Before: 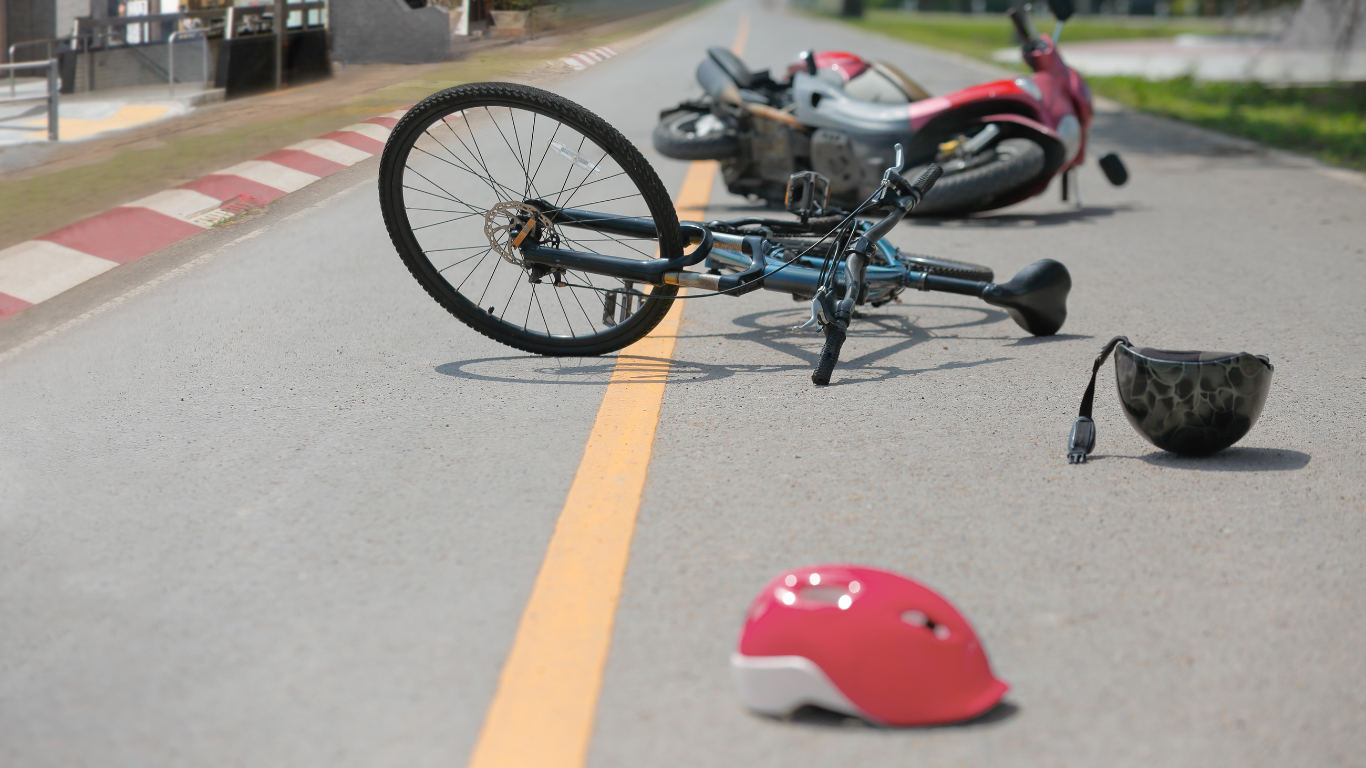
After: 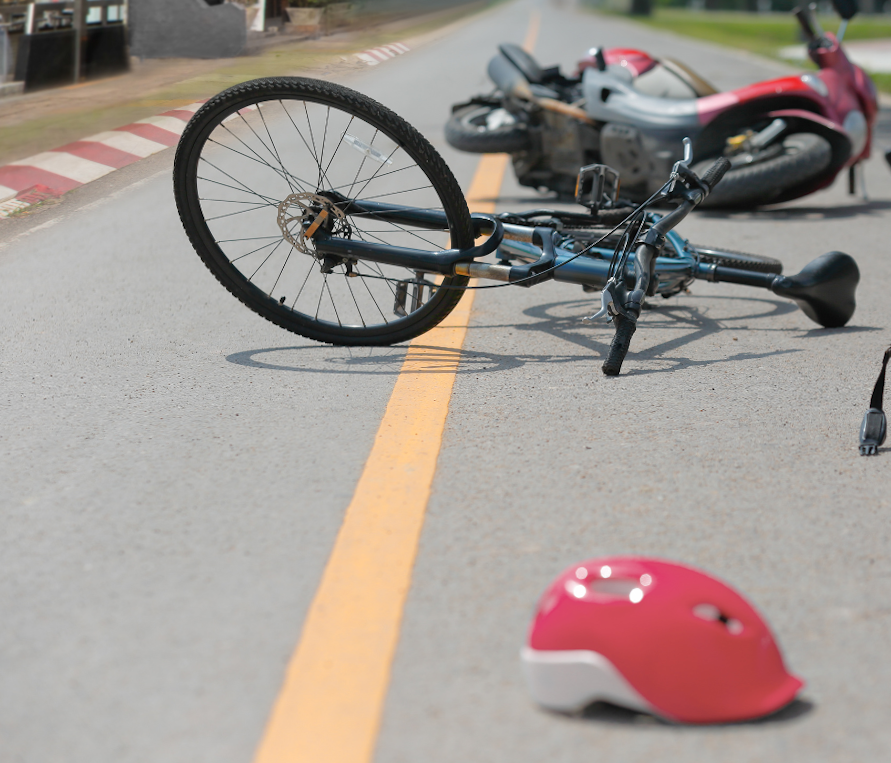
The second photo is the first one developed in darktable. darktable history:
rotate and perspective: rotation 0.226°, lens shift (vertical) -0.042, crop left 0.023, crop right 0.982, crop top 0.006, crop bottom 0.994
crop and rotate: left 14.436%, right 18.898%
